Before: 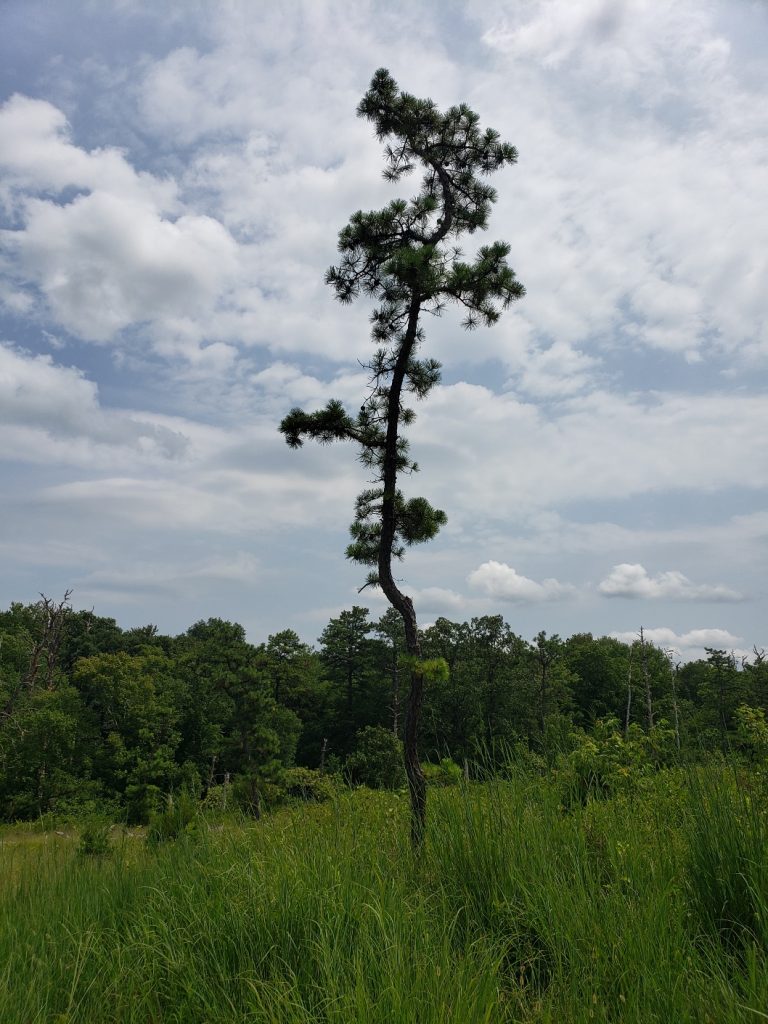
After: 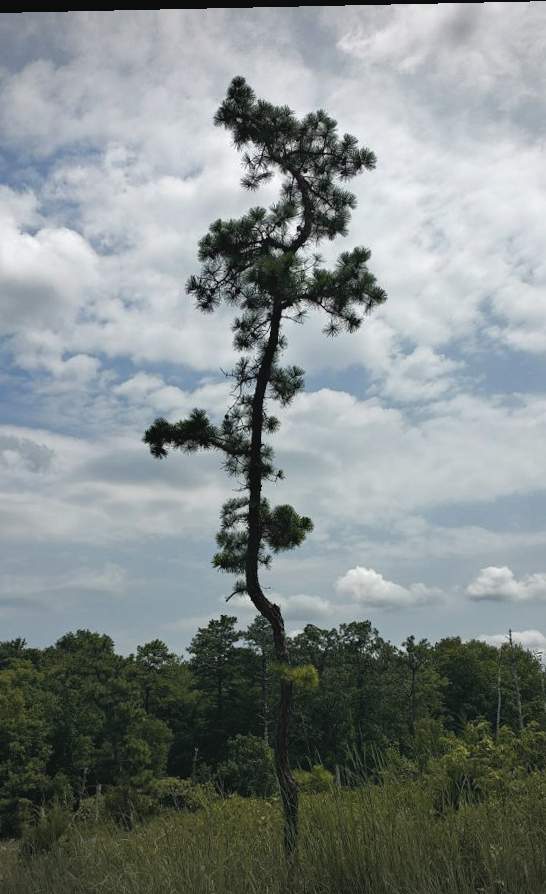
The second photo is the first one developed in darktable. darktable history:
vignetting: fall-off start 100%, brightness -0.282, width/height ratio 1.31
crop: left 18.479%, right 12.2%, bottom 13.971%
tone curve: curves: ch0 [(0, 0.046) (0.04, 0.074) (0.883, 0.858) (1, 1)]; ch1 [(0, 0) (0.146, 0.159) (0.338, 0.365) (0.417, 0.455) (0.489, 0.486) (0.504, 0.502) (0.529, 0.537) (0.563, 0.567) (1, 1)]; ch2 [(0, 0) (0.307, 0.298) (0.388, 0.375) (0.443, 0.456) (0.485, 0.492) (0.544, 0.525) (1, 1)], color space Lab, independent channels, preserve colors none
exposure: exposure 0.207 EV, compensate highlight preservation false
rotate and perspective: rotation -1.24°, automatic cropping off
haze removal: strength 0.29, distance 0.25, compatibility mode true, adaptive false
